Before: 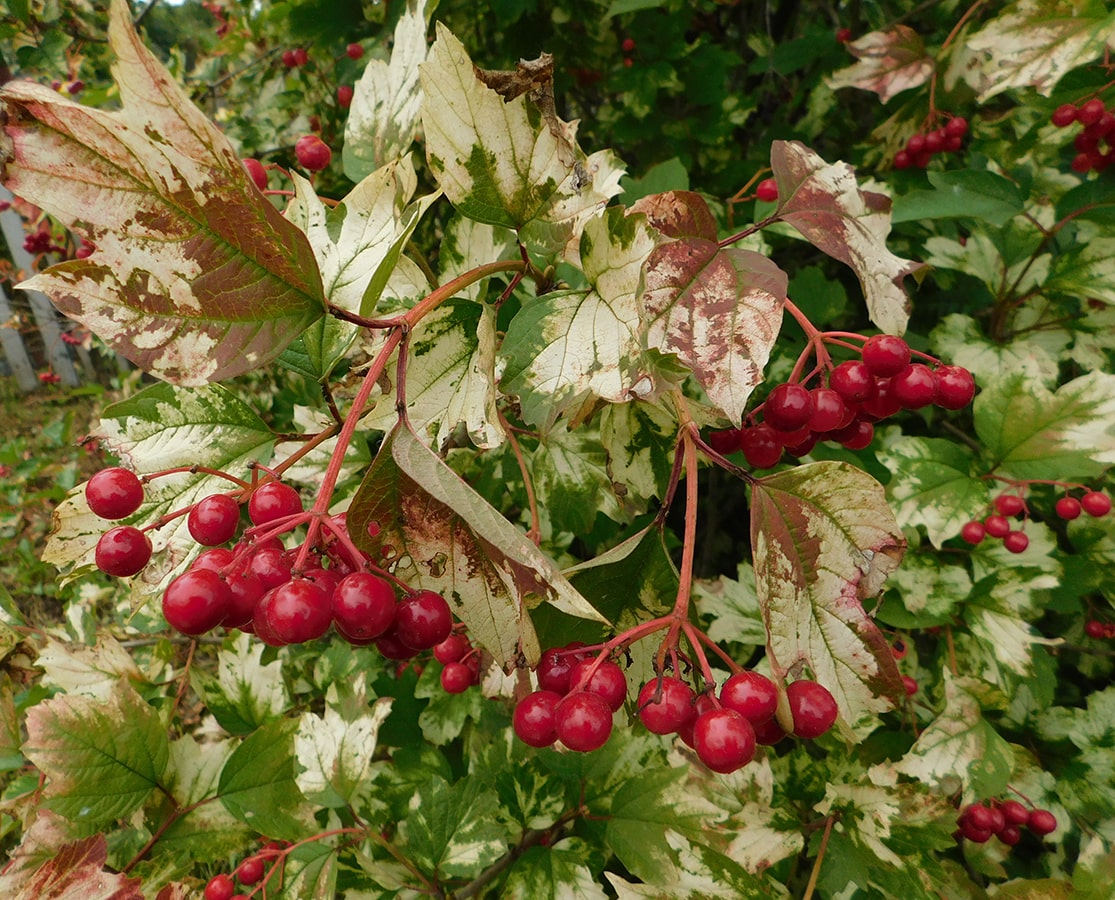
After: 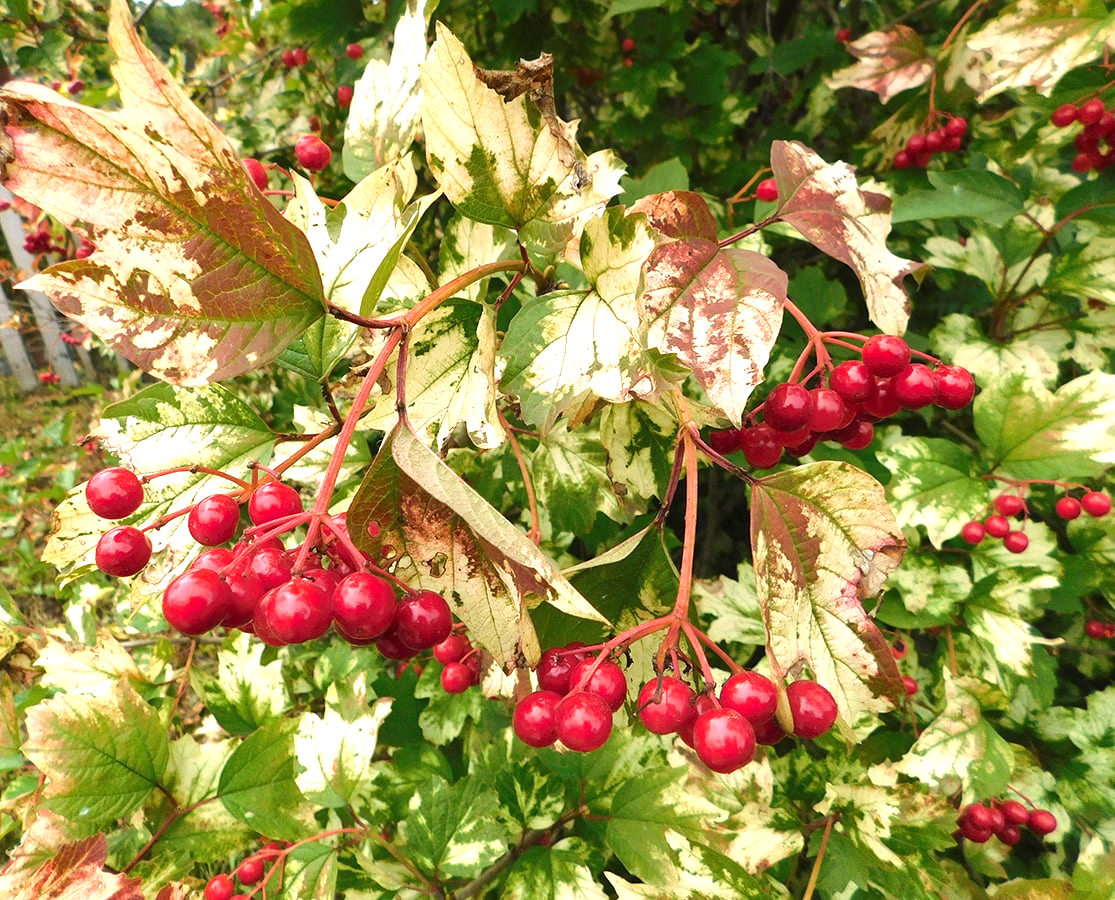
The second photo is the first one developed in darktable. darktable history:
exposure: black level correction 0, exposure 1.3 EV, compensate exposure bias true, compensate highlight preservation false
graduated density: density 0.38 EV, hardness 21%, rotation -6.11°, saturation 32%
